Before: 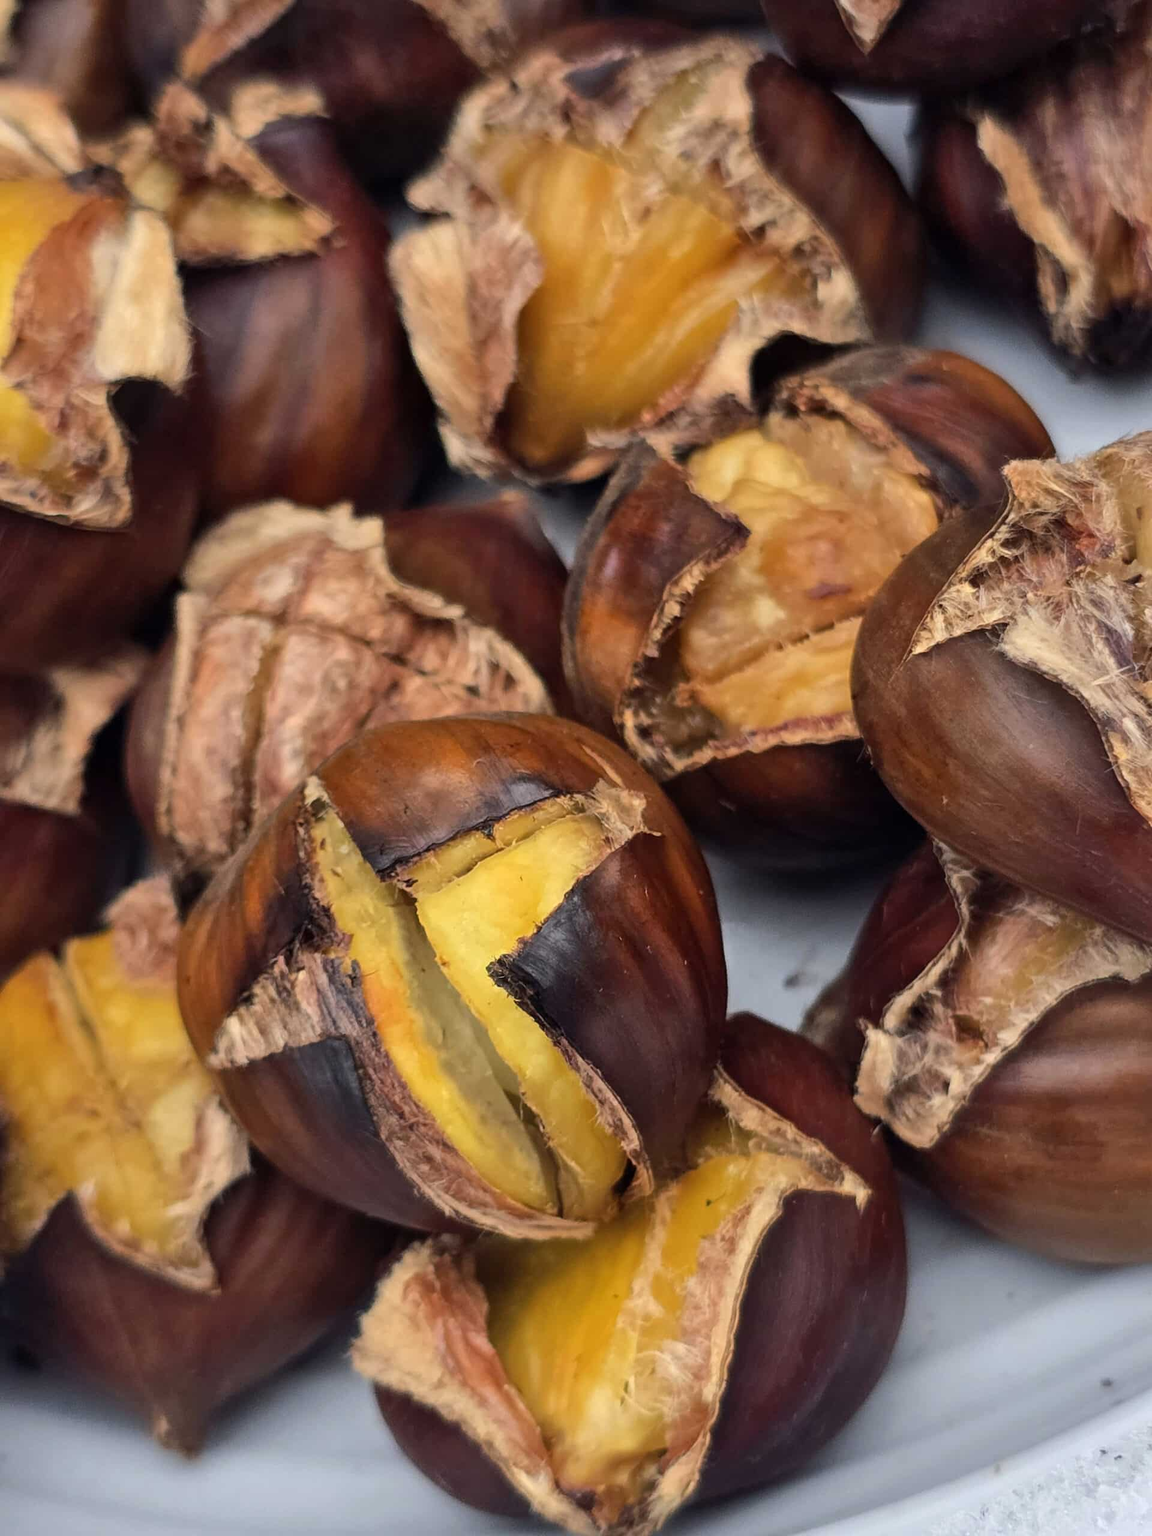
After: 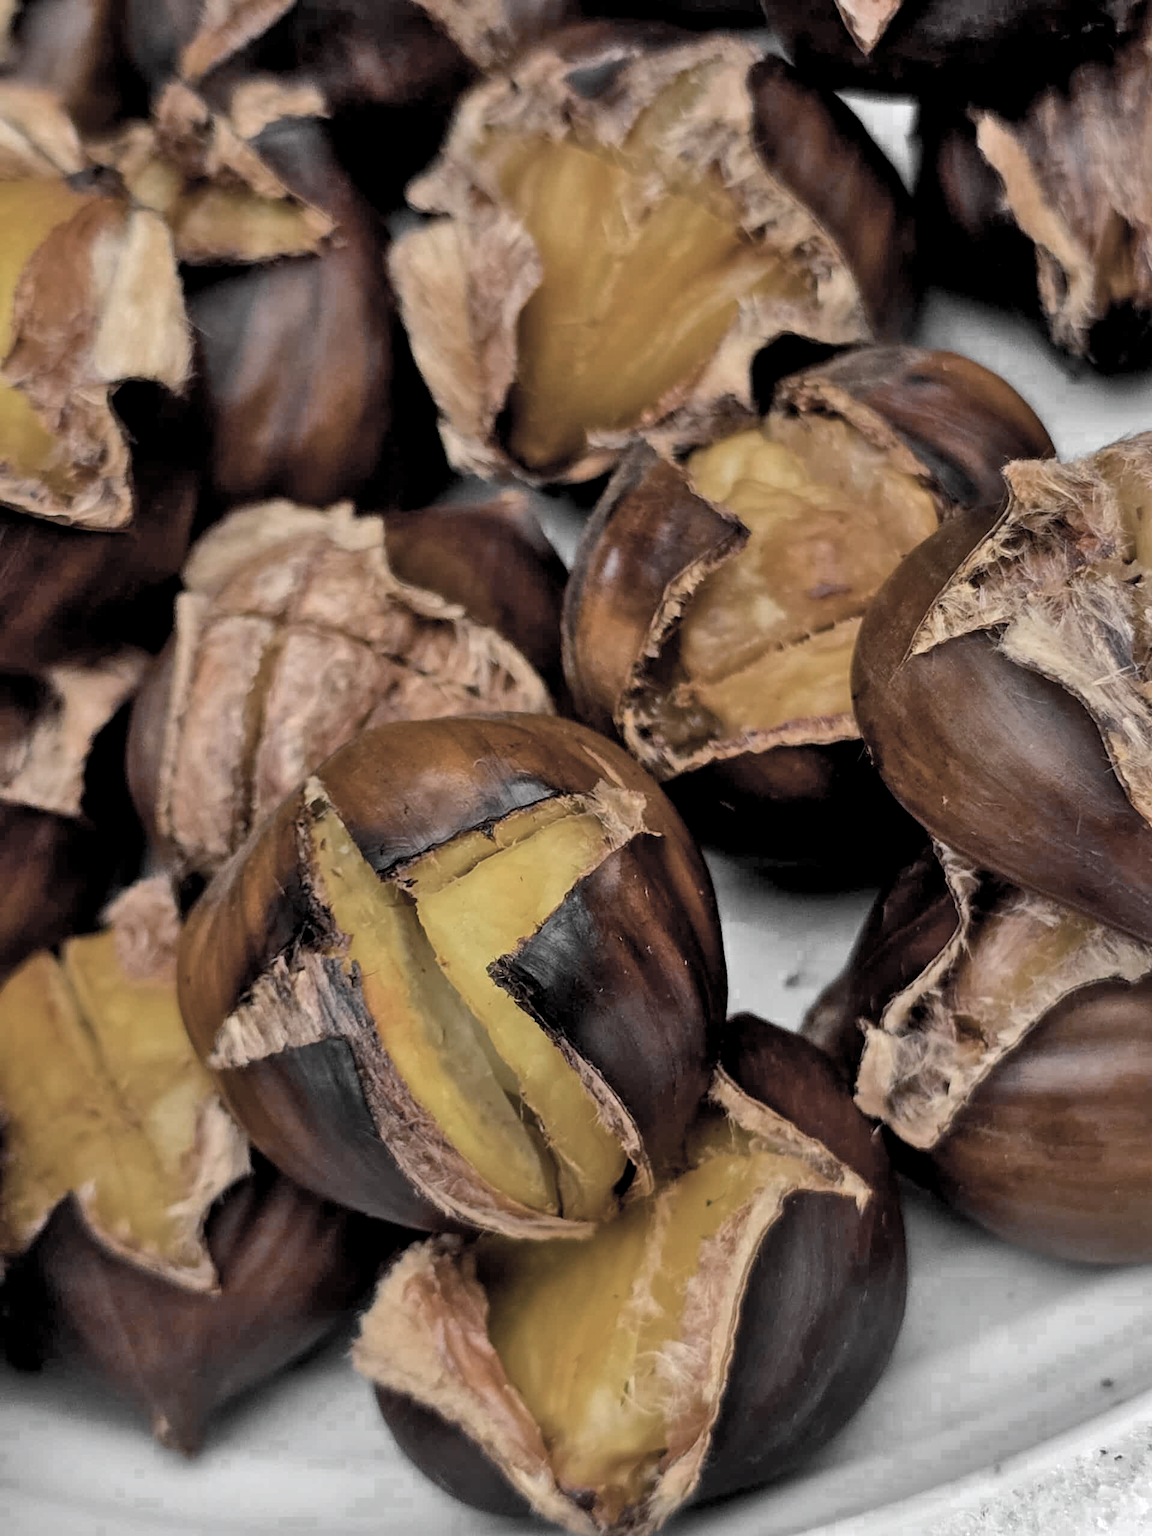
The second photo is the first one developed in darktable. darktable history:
color balance rgb: global offset › luminance -0.849%, perceptual saturation grading › global saturation 24.927%
color zones: curves: ch0 [(0, 0.613) (0.01, 0.613) (0.245, 0.448) (0.498, 0.529) (0.642, 0.665) (0.879, 0.777) (0.99, 0.613)]; ch1 [(0, 0.035) (0.121, 0.189) (0.259, 0.197) (0.415, 0.061) (0.589, 0.022) (0.732, 0.022) (0.857, 0.026) (0.991, 0.053)]
shadows and highlights: soften with gaussian
